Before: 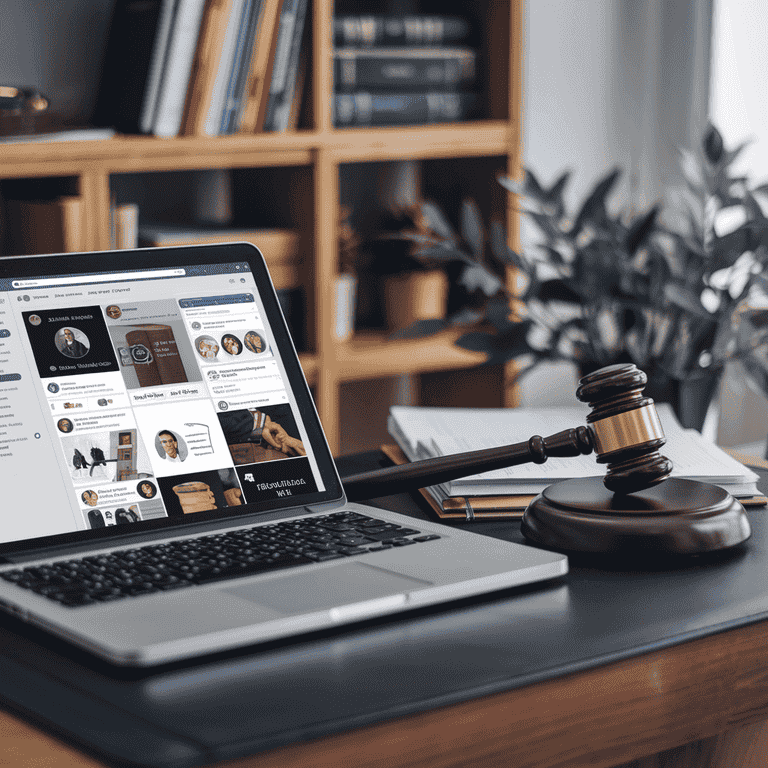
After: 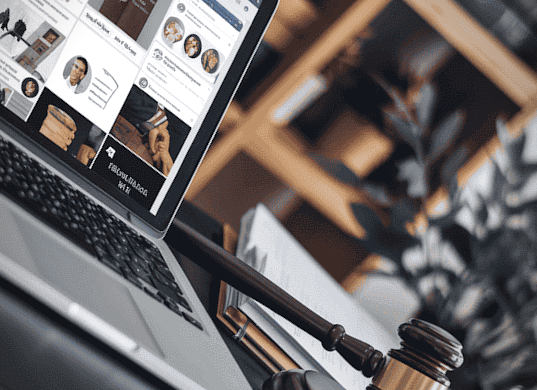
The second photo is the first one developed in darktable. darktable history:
exposure: exposure 0.153 EV, compensate exposure bias true, compensate highlight preservation false
vignetting: fall-off radius 60.49%, unbound false
crop and rotate: angle -45.3°, top 16.524%, right 0.986%, bottom 11.622%
